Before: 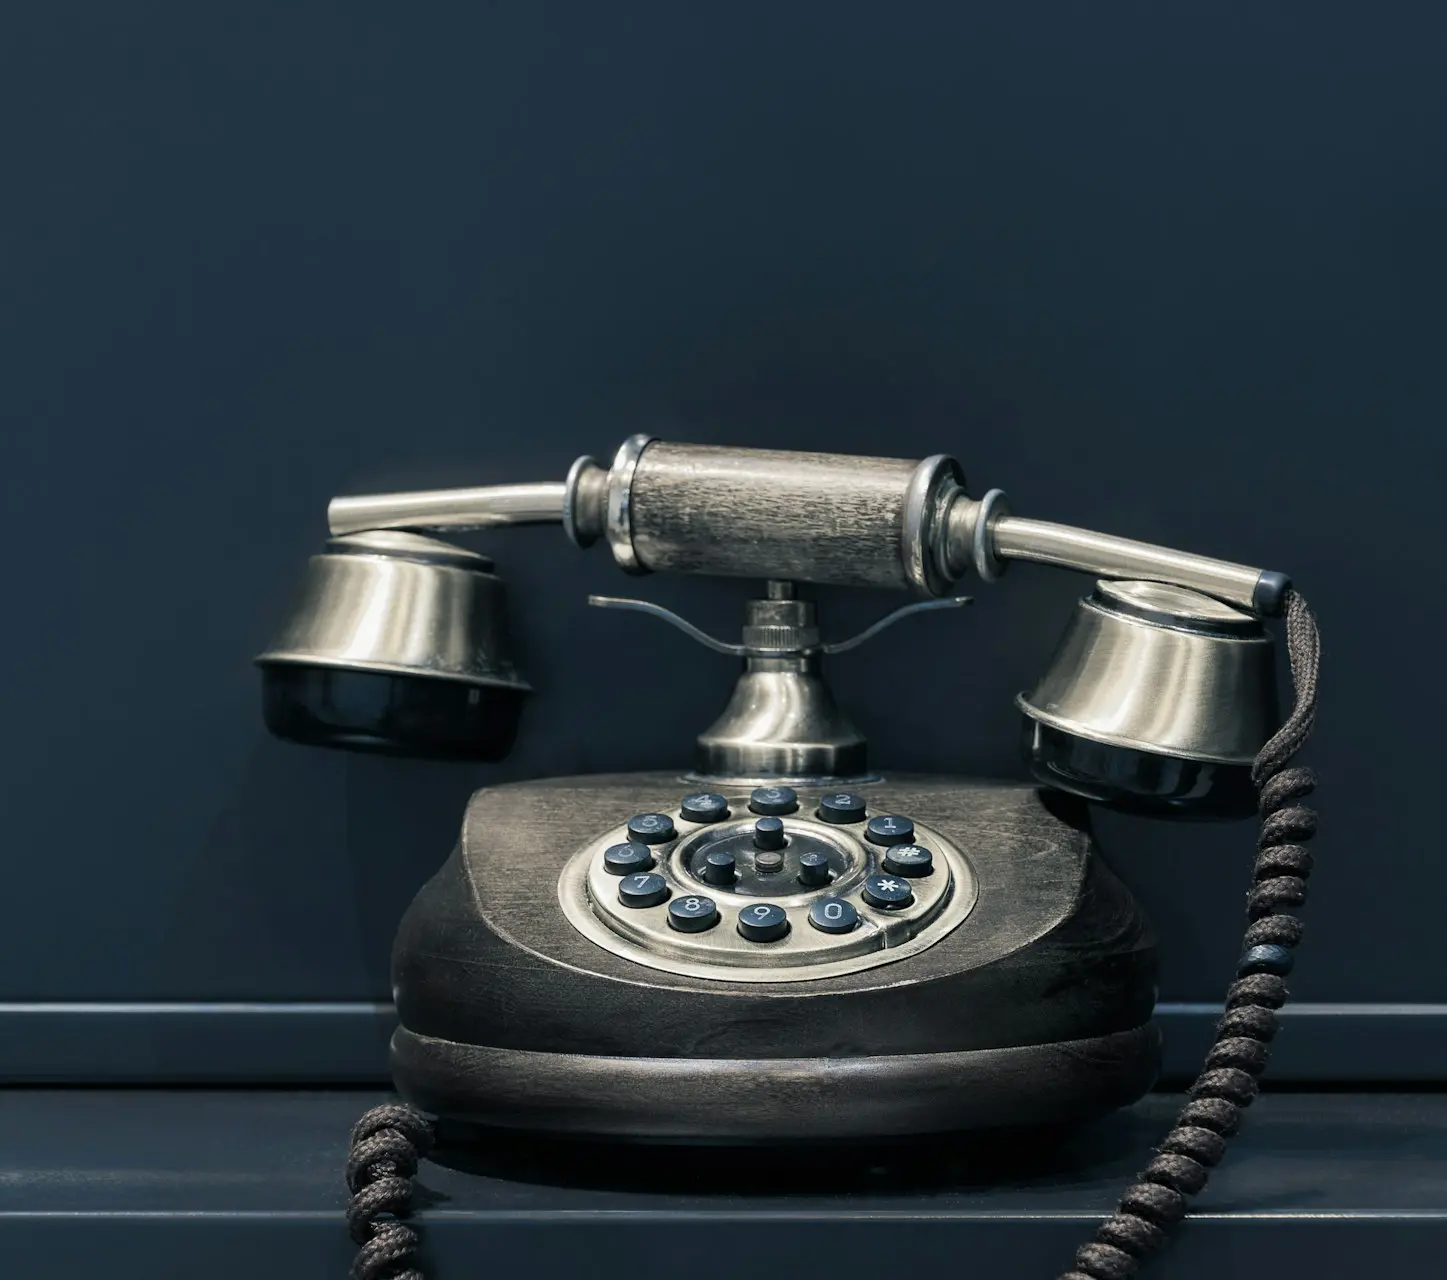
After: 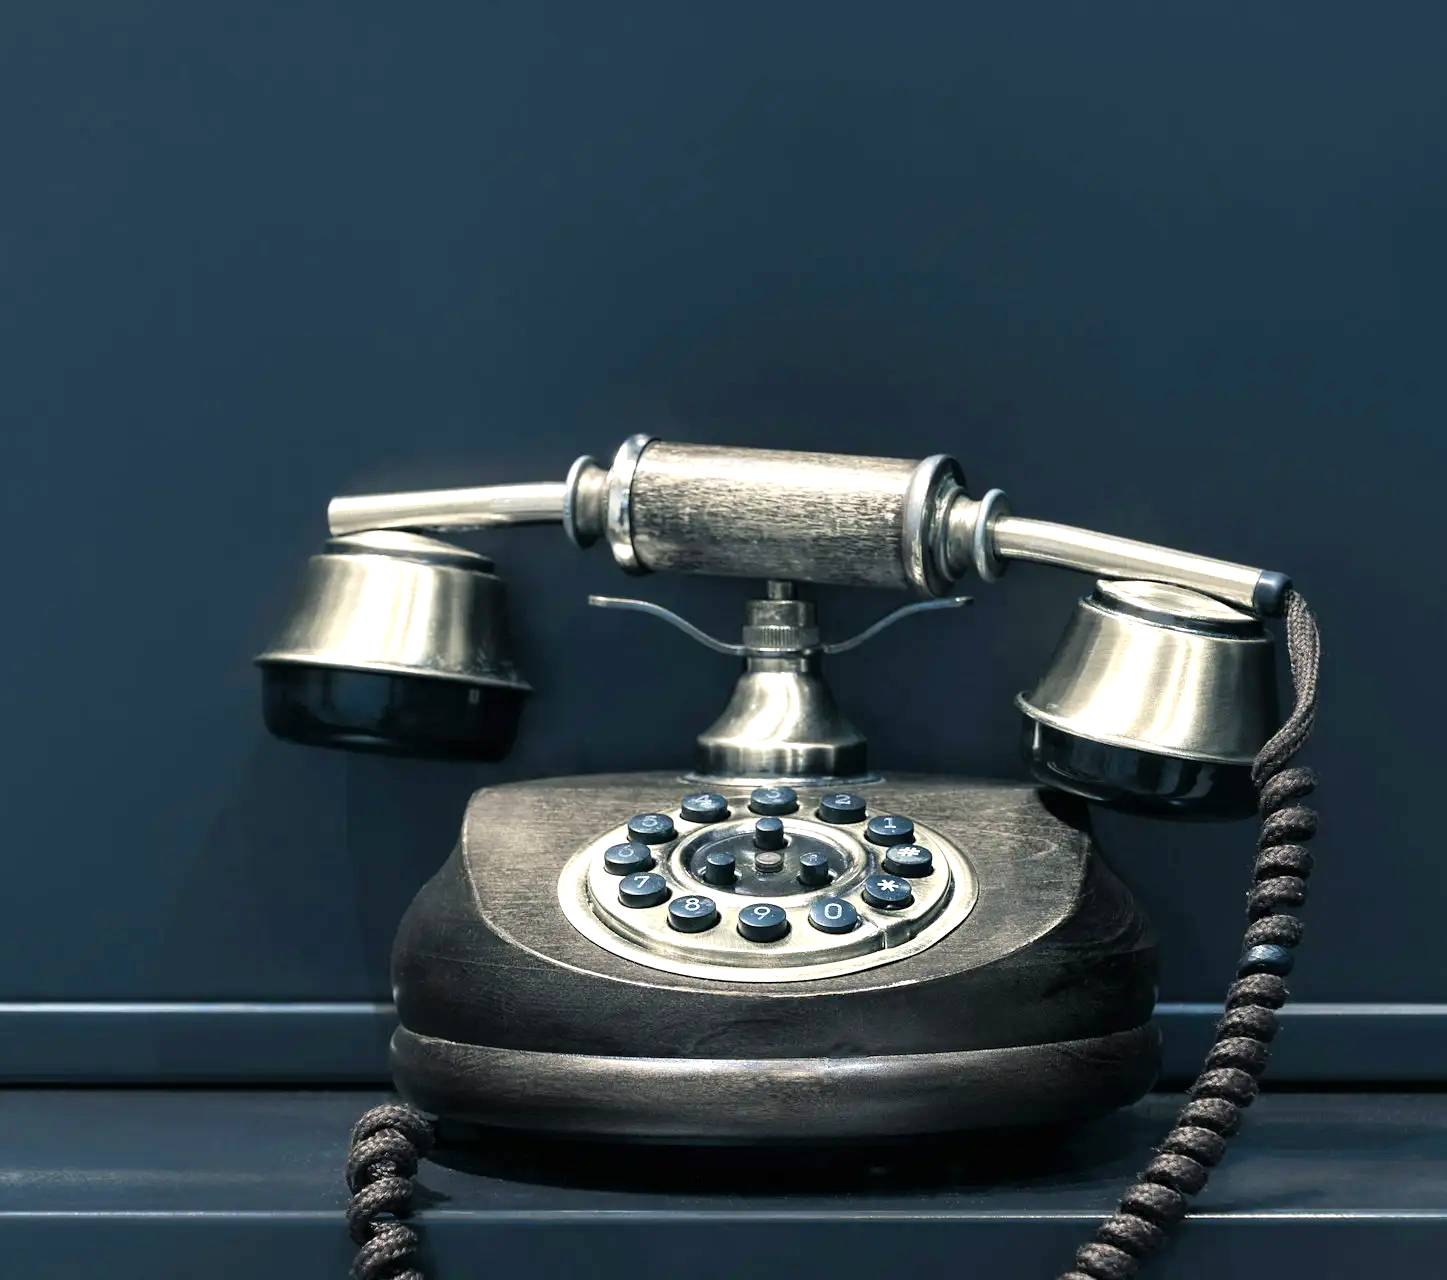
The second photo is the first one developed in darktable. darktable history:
levels: levels [0, 0.394, 0.787]
color zones: curves: ch1 [(0.077, 0.436) (0.25, 0.5) (0.75, 0.5)]
